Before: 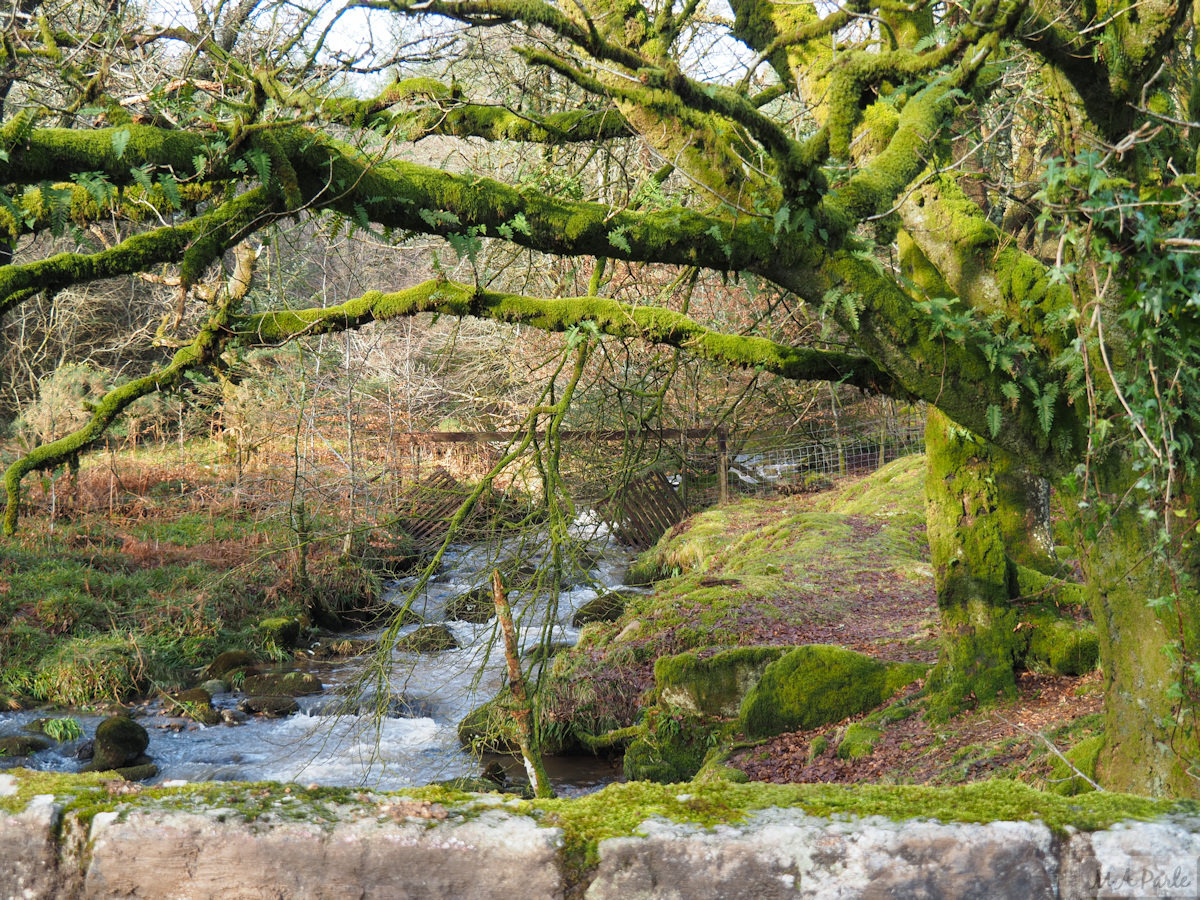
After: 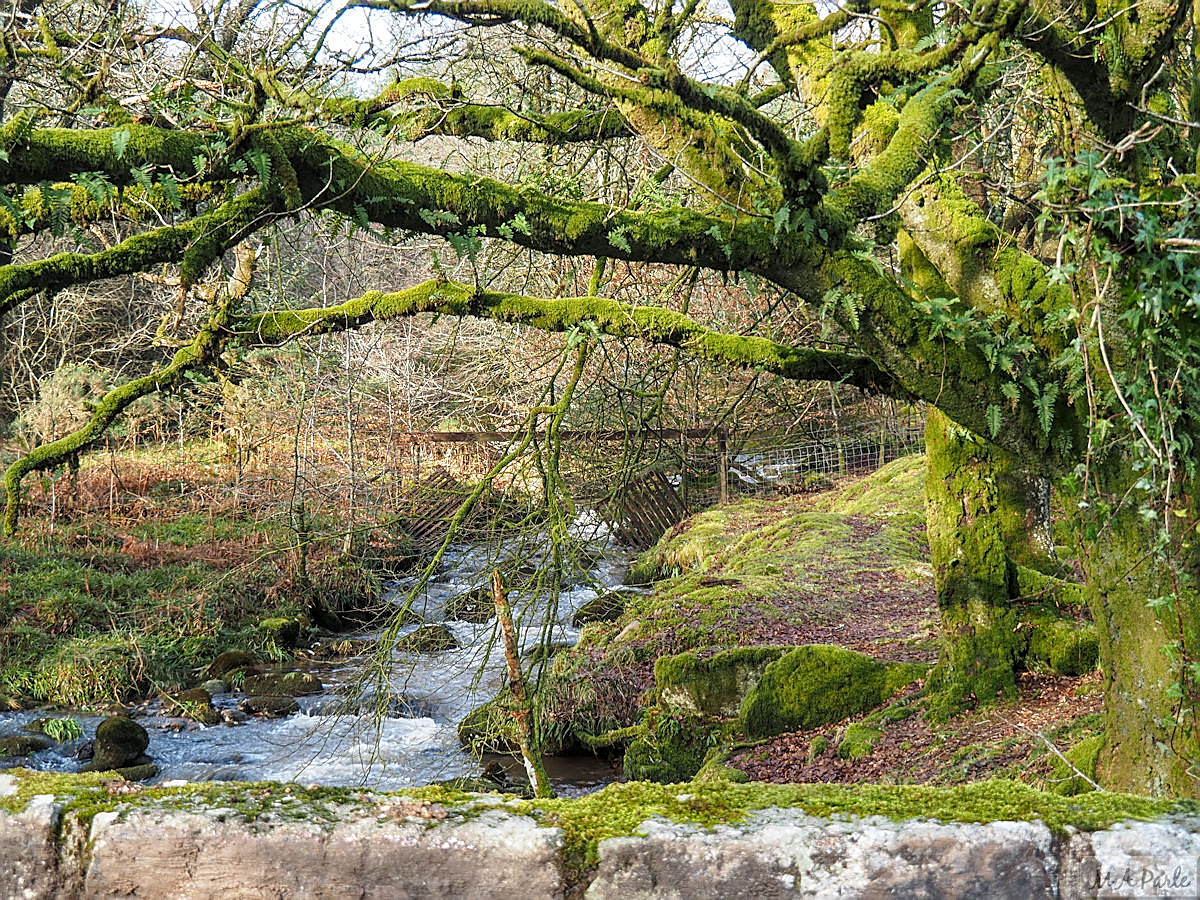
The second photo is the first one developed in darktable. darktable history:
sharpen: radius 1.429, amount 1.256, threshold 0.784
local contrast: on, module defaults
